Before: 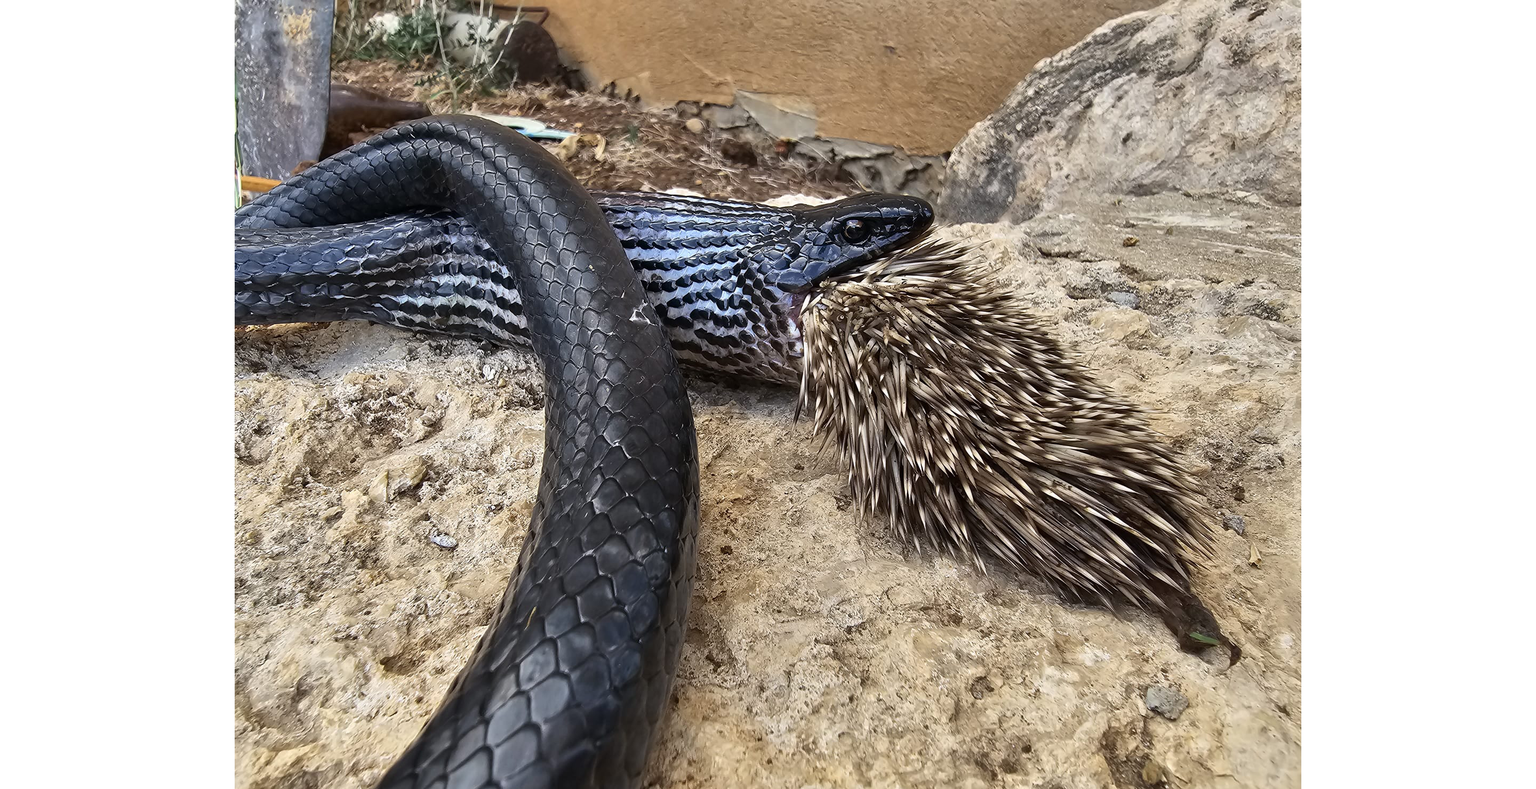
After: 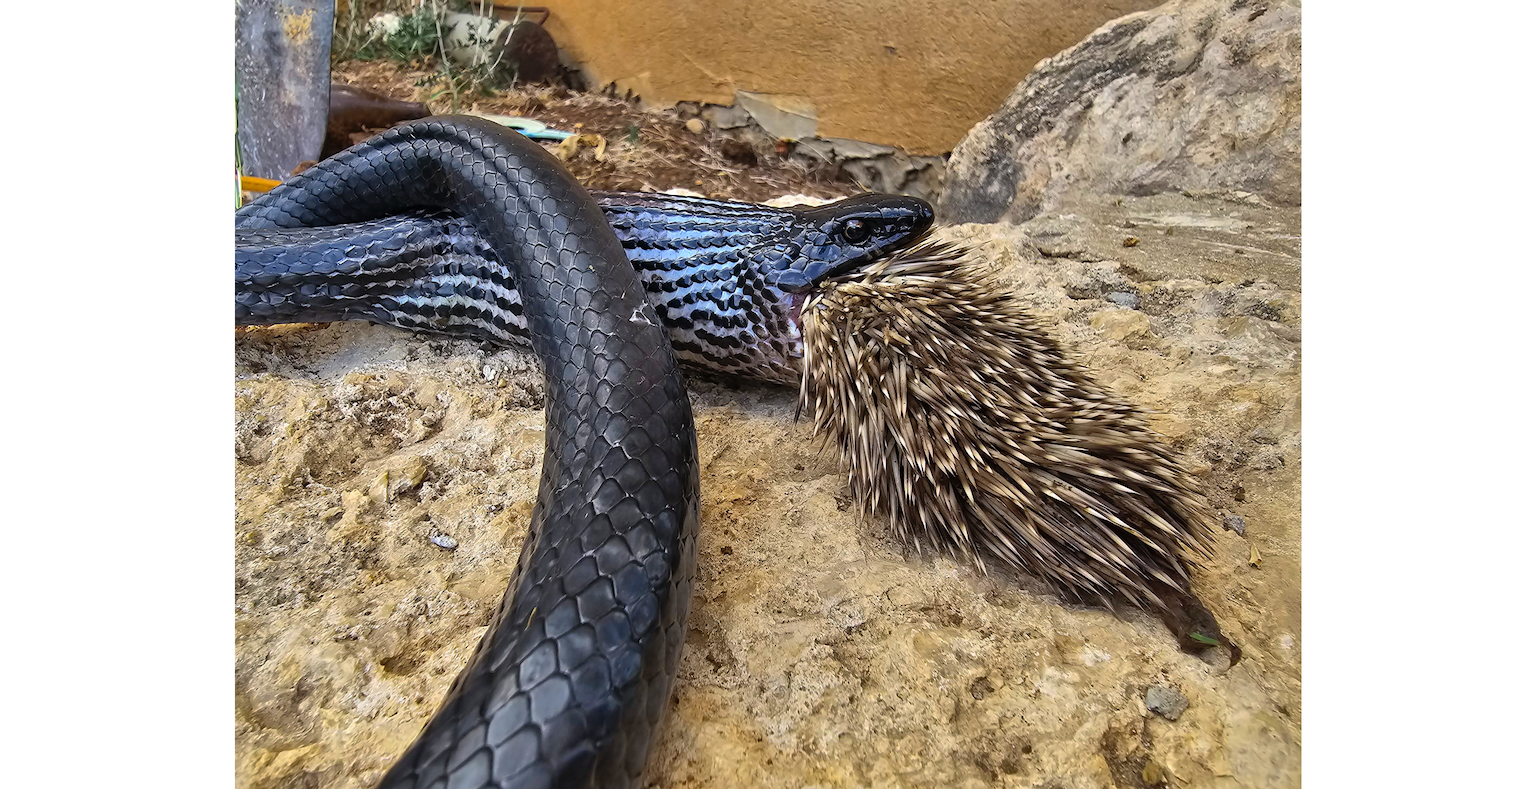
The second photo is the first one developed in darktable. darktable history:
shadows and highlights: on, module defaults
contrast brightness saturation: contrast 0.074, brightness 0.076, saturation 0.175
color balance rgb: power › luminance -14.923%, perceptual saturation grading › global saturation 19.81%, global vibrance 20%
